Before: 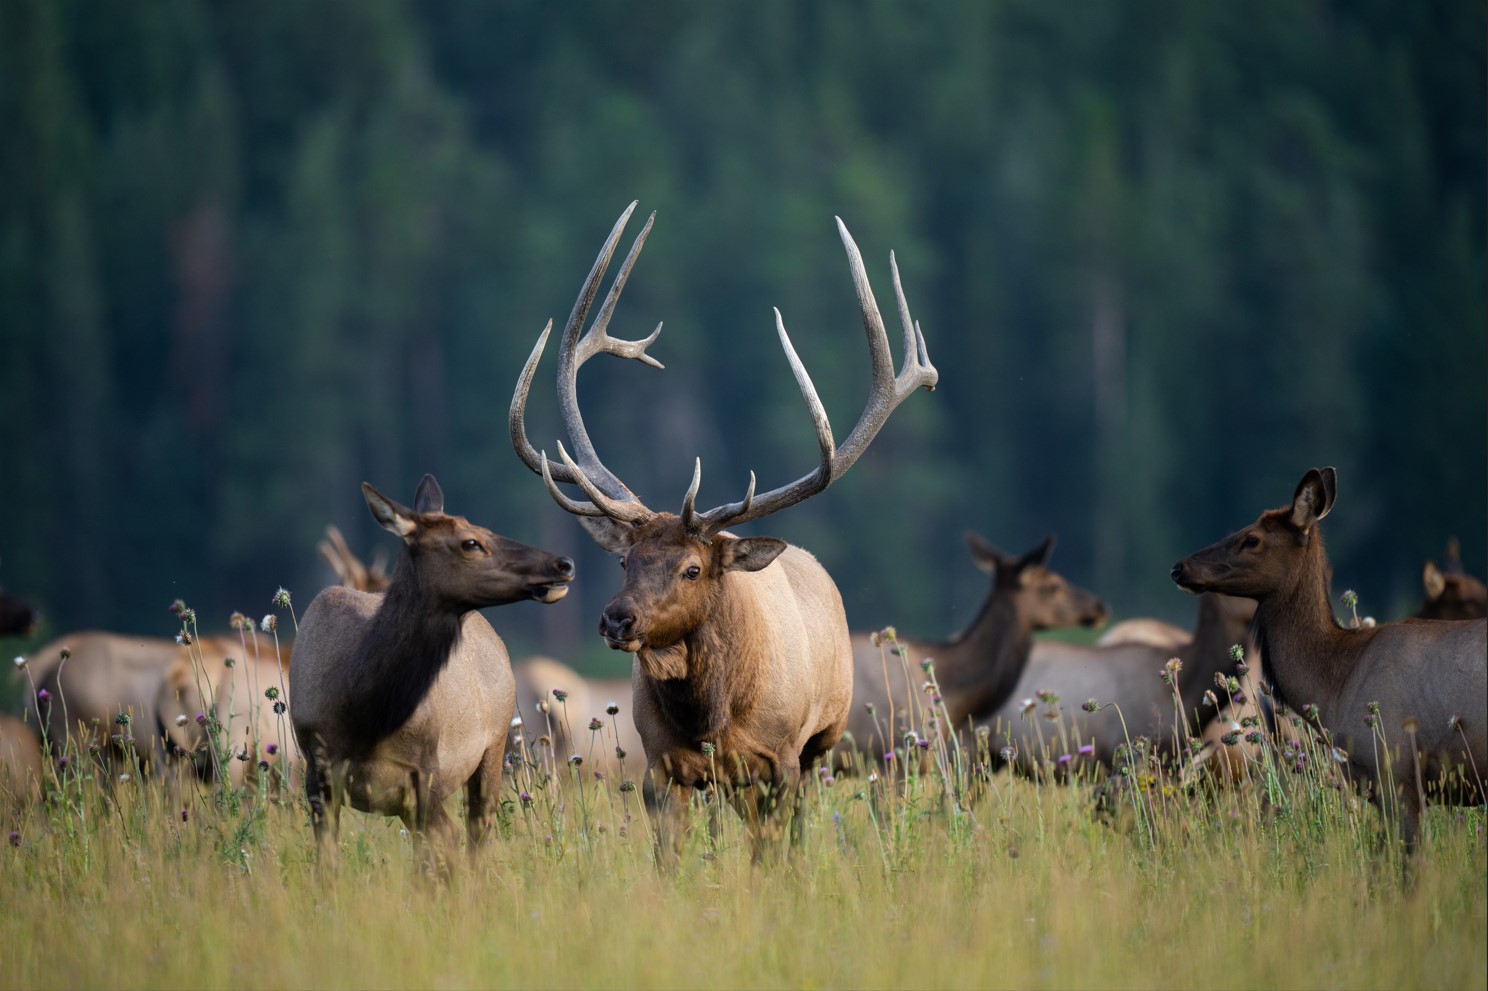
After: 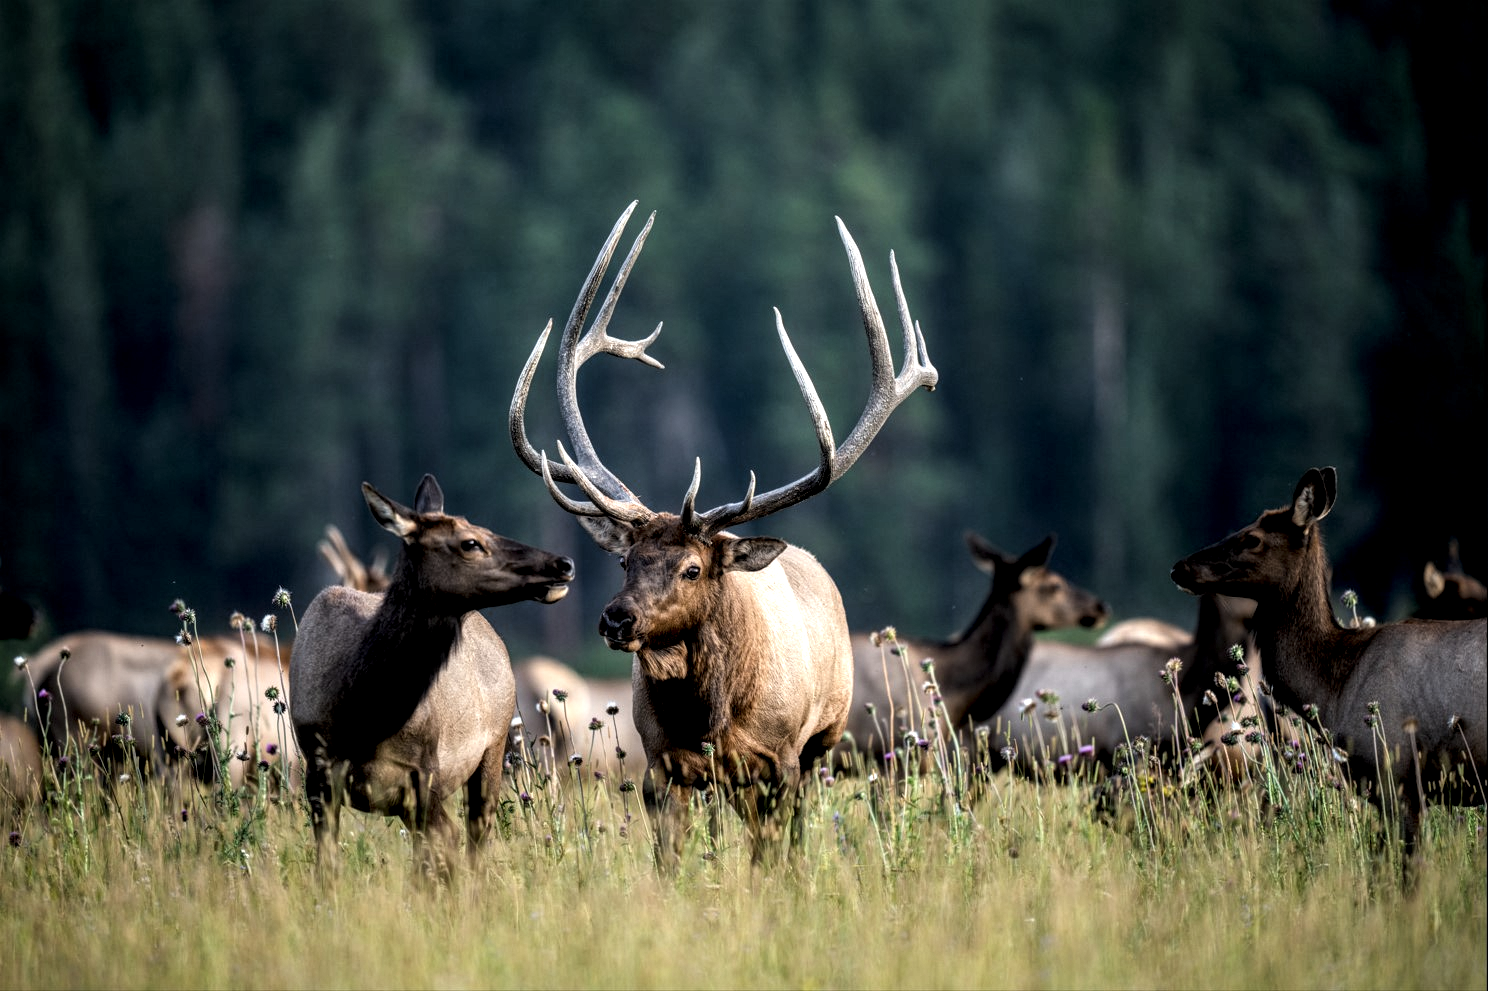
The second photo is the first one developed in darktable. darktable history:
tone equalizer: edges refinement/feathering 500, mask exposure compensation -1.57 EV, preserve details no
local contrast: highlights 78%, shadows 56%, detail 174%, midtone range 0.425
filmic rgb: black relative exposure -8.02 EV, white relative exposure 2.35 EV, hardness 6.64, color science v6 (2022)
